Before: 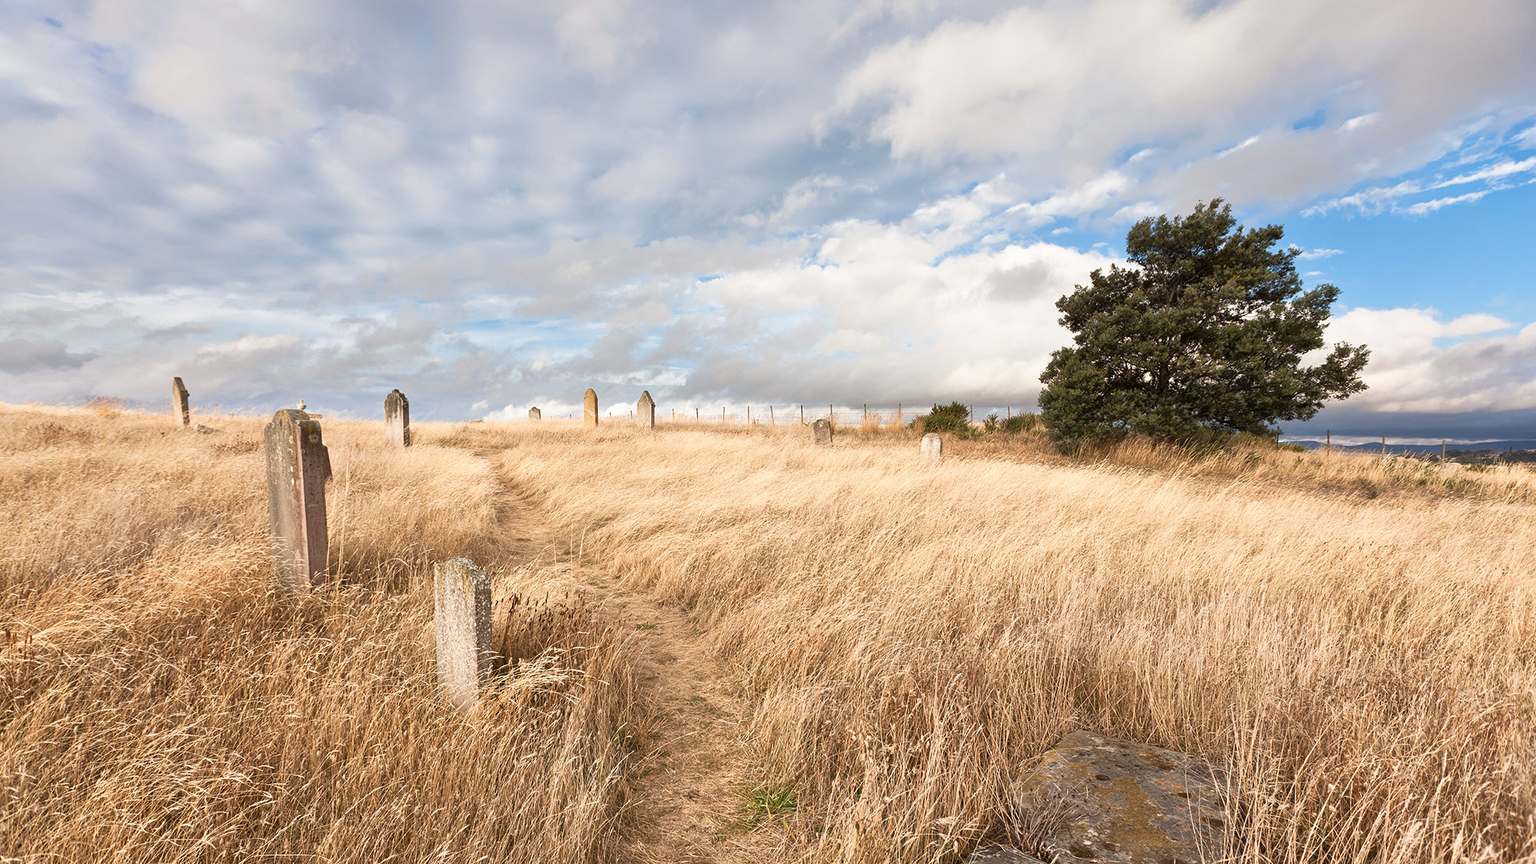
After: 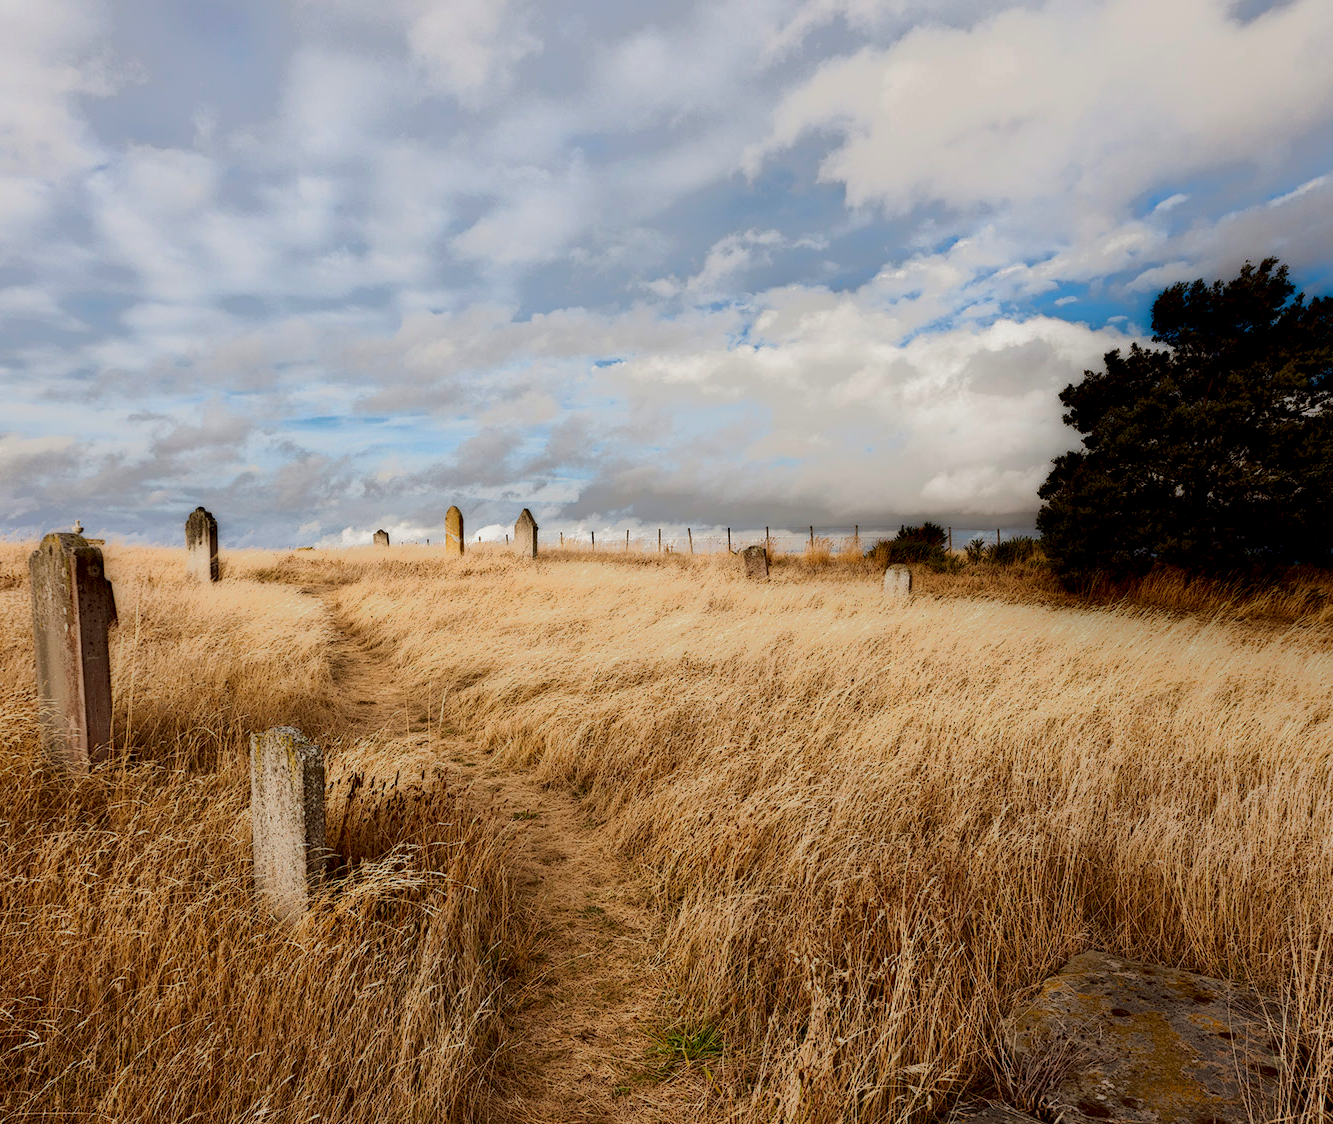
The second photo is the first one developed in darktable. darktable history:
crop and rotate: left 15.754%, right 17.579%
local contrast: highlights 0%, shadows 198%, detail 164%, midtone range 0.001
color balance rgb: perceptual saturation grading › global saturation 10%, global vibrance 20%
